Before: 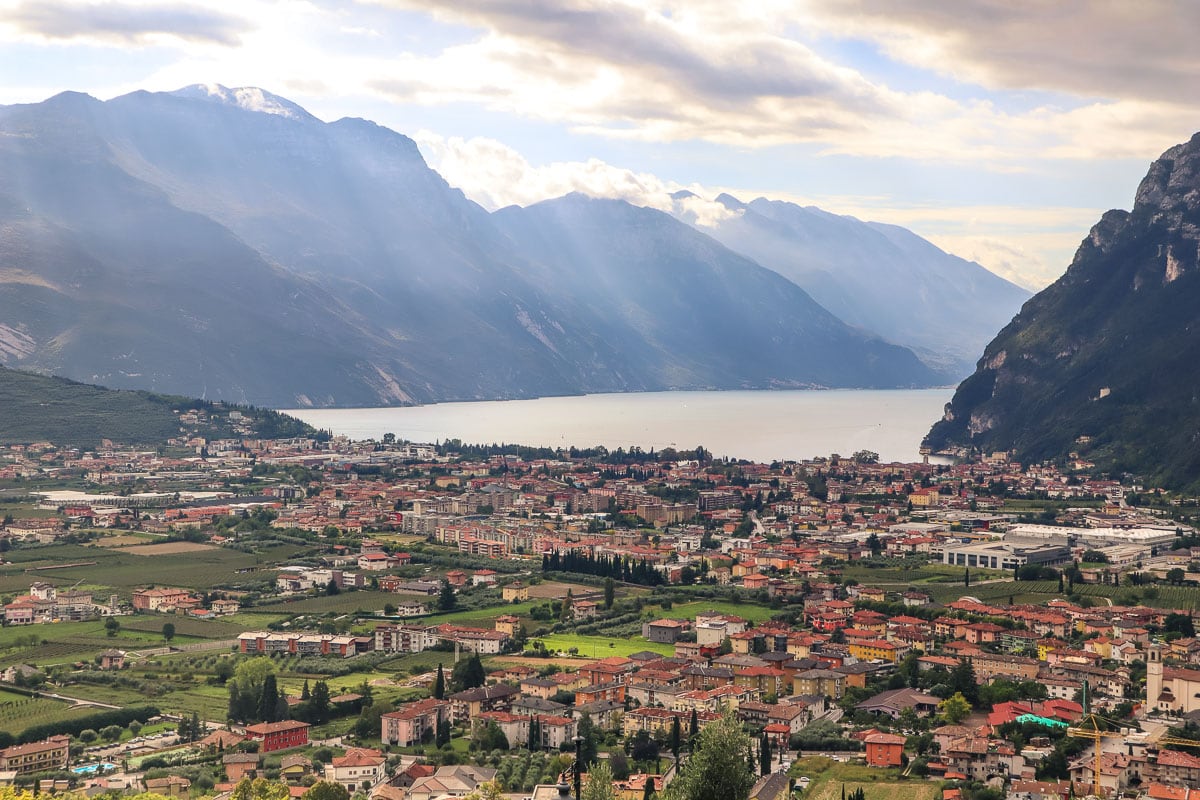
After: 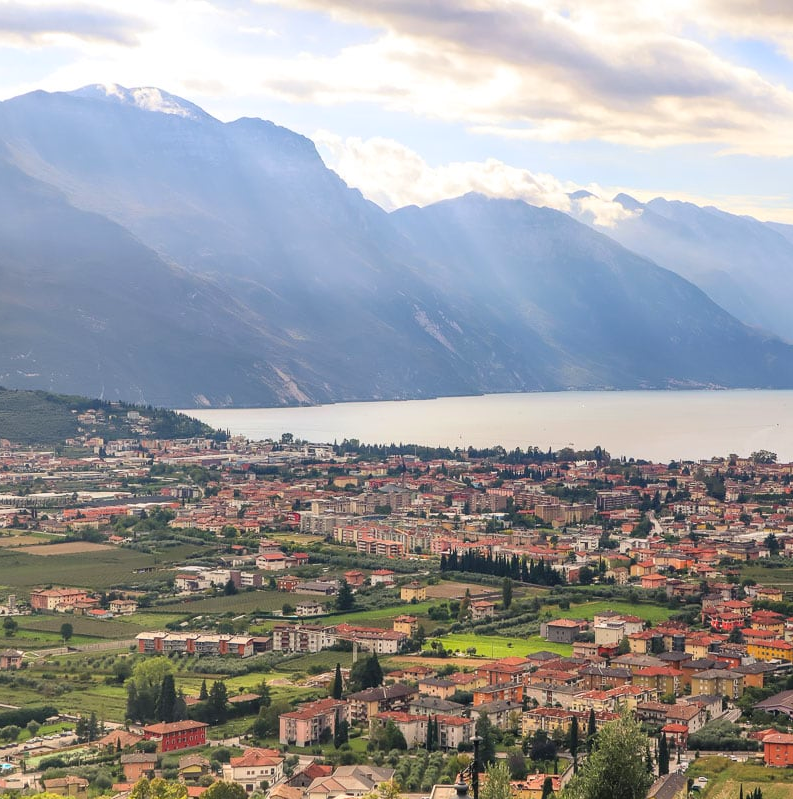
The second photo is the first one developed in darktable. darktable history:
crop and rotate: left 8.549%, right 25.329%
contrast brightness saturation: contrast 0.032, brightness 0.061, saturation 0.123
